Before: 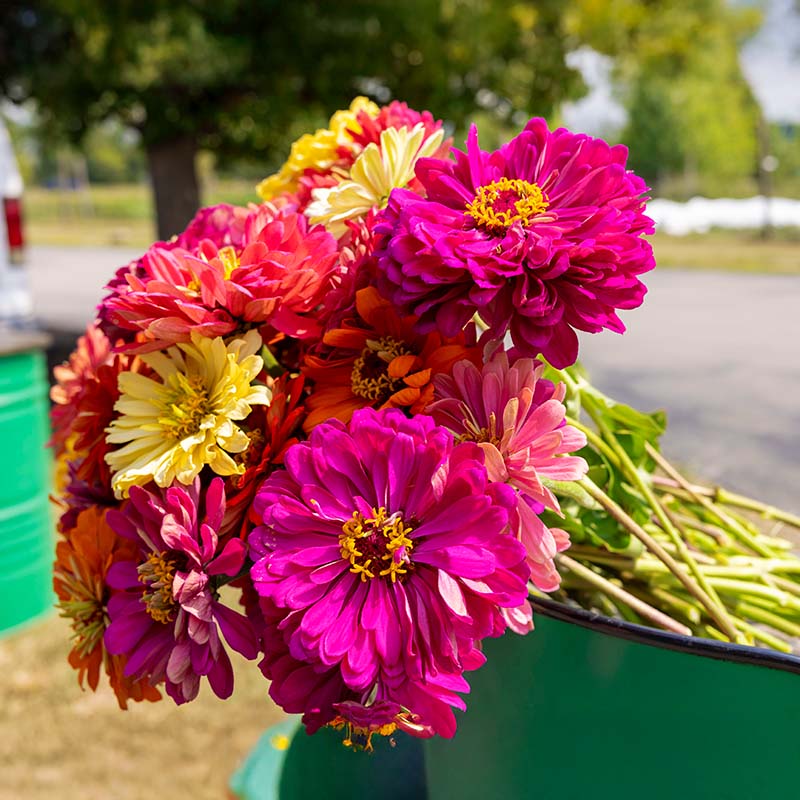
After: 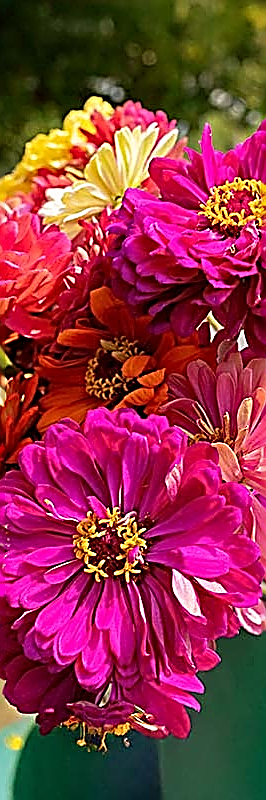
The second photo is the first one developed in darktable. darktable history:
crop: left 33.312%, right 33.36%
sharpen: amount 1.987
